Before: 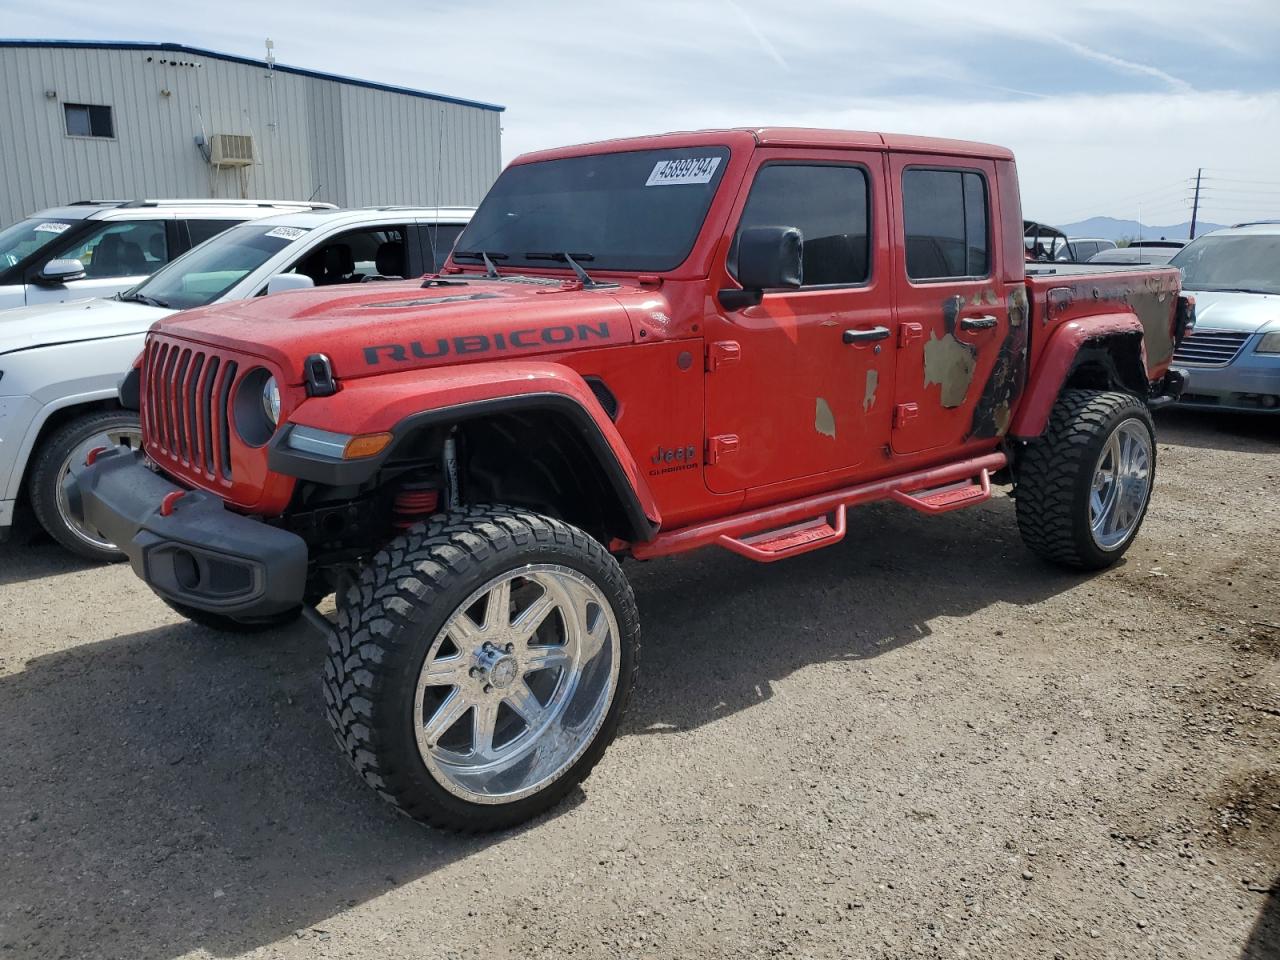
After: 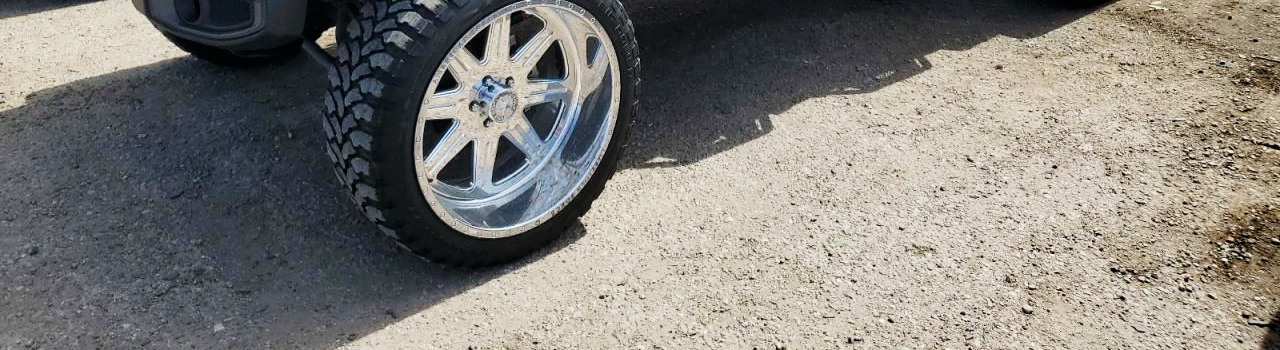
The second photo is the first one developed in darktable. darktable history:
tone curve: curves: ch0 [(0, 0) (0.051, 0.021) (0.11, 0.069) (0.249, 0.235) (0.452, 0.526) (0.596, 0.713) (0.703, 0.83) (0.851, 0.938) (1, 1)]; ch1 [(0, 0) (0.1, 0.038) (0.318, 0.221) (0.413, 0.325) (0.443, 0.412) (0.483, 0.474) (0.503, 0.501) (0.516, 0.517) (0.548, 0.568) (0.569, 0.599) (0.594, 0.634) (0.666, 0.701) (1, 1)]; ch2 [(0, 0) (0.453, 0.435) (0.479, 0.476) (0.504, 0.5) (0.529, 0.537) (0.556, 0.583) (0.584, 0.618) (0.824, 0.815) (1, 1)], preserve colors none
crop and rotate: top 59.043%, bottom 4.452%
tone equalizer: mask exposure compensation -0.506 EV
